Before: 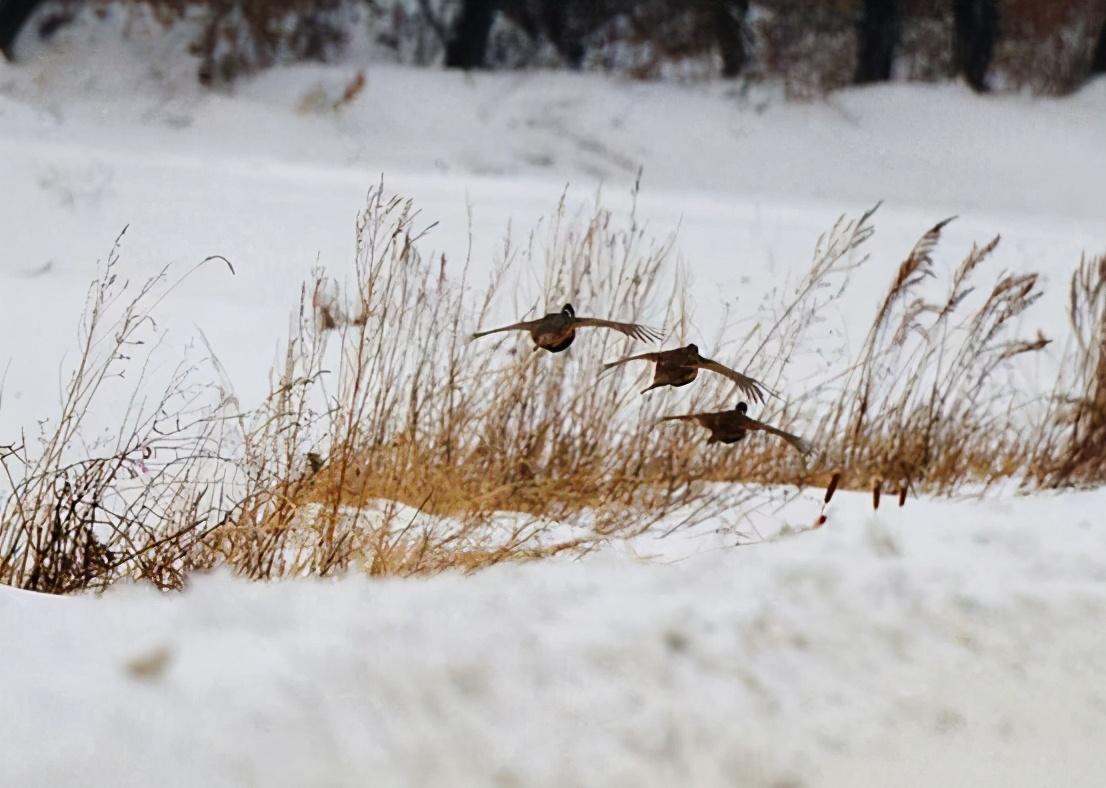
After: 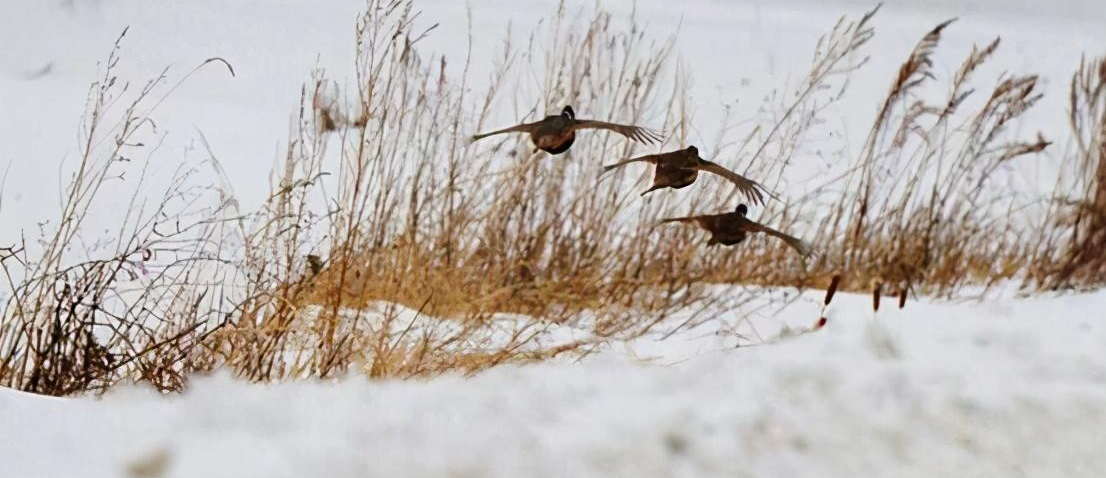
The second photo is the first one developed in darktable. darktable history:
crop and rotate: top 25.243%, bottom 14.012%
